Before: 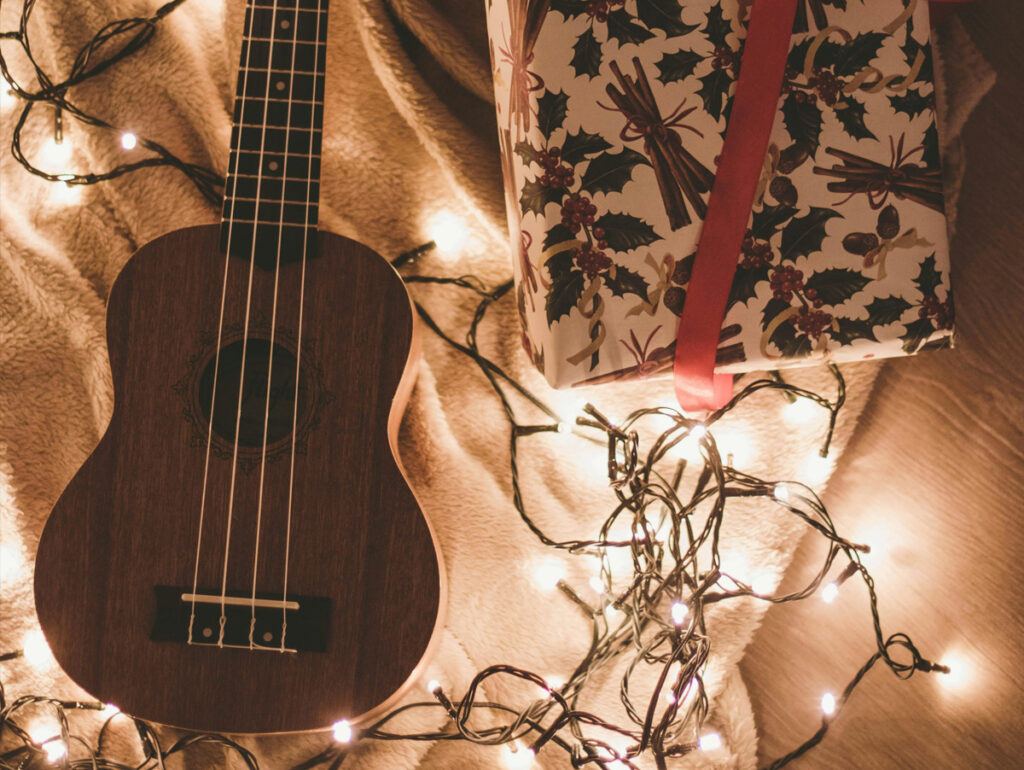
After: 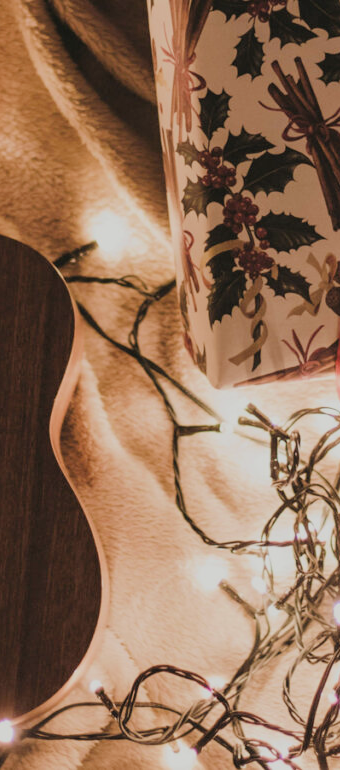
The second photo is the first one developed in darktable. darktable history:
filmic rgb: black relative exposure -7.81 EV, white relative exposure 4.32 EV, threshold 2.99 EV, hardness 3.85, iterations of high-quality reconstruction 0, enable highlight reconstruction true
crop: left 33.055%, right 33.734%
